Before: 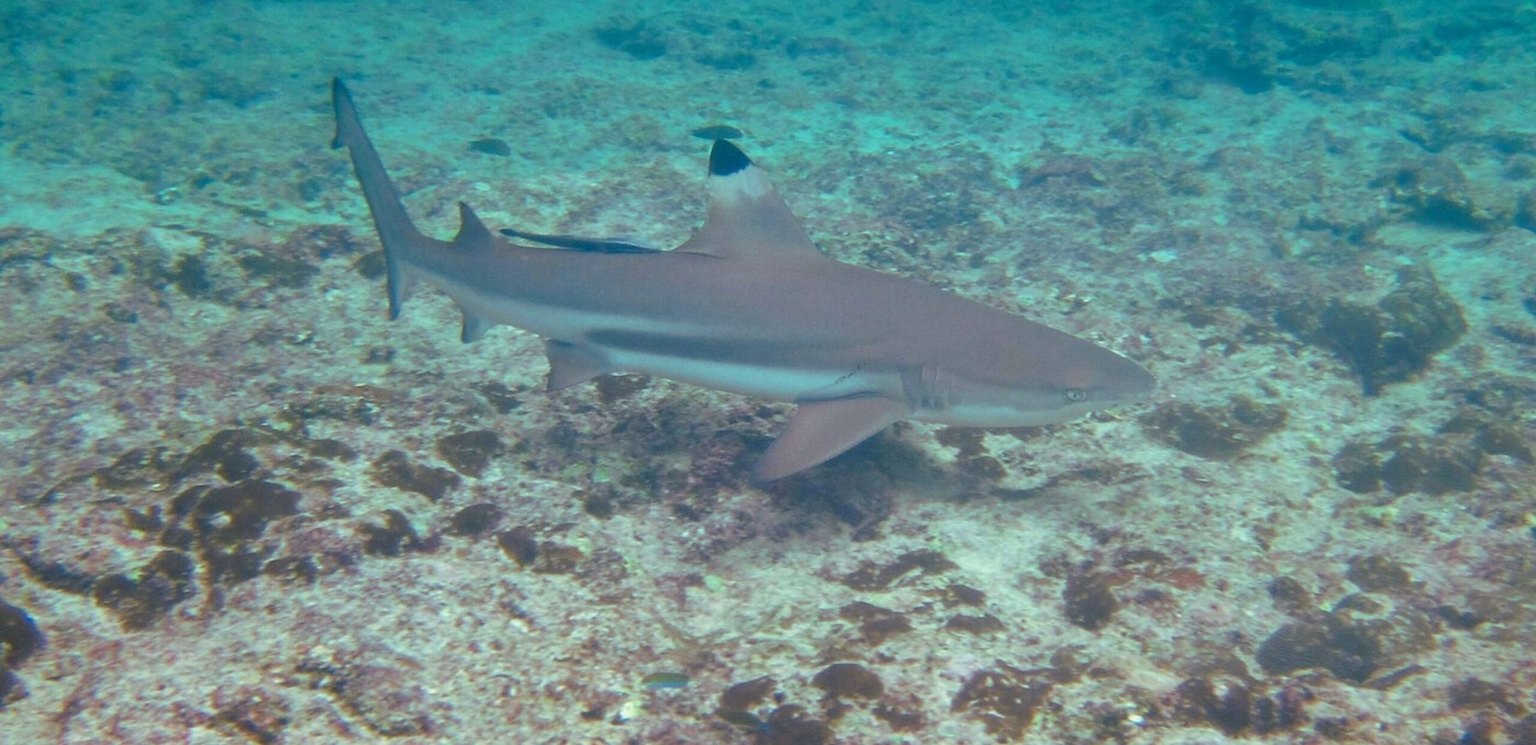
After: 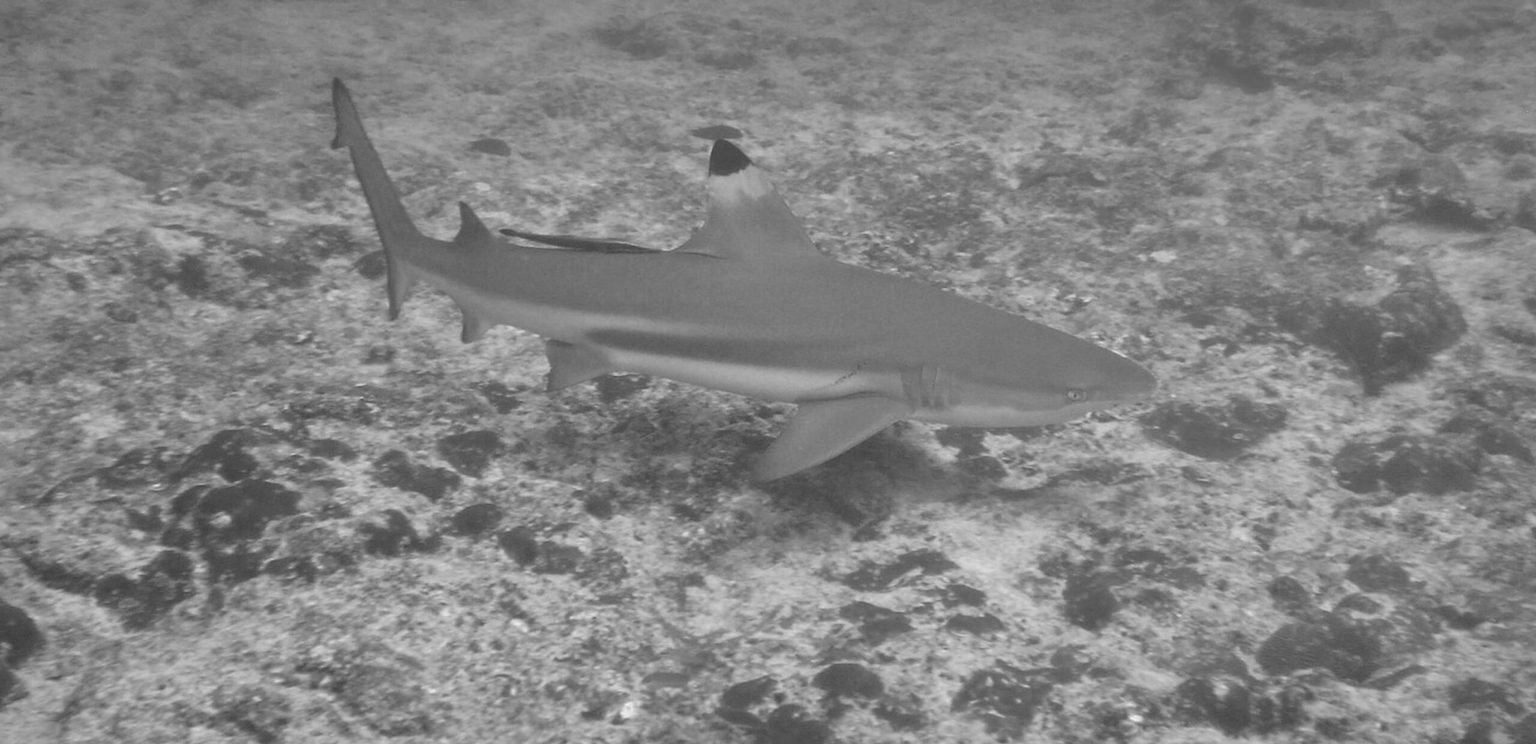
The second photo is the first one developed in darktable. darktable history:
shadows and highlights: shadows 40, highlights -60
monochrome: a -3.63, b -0.465
